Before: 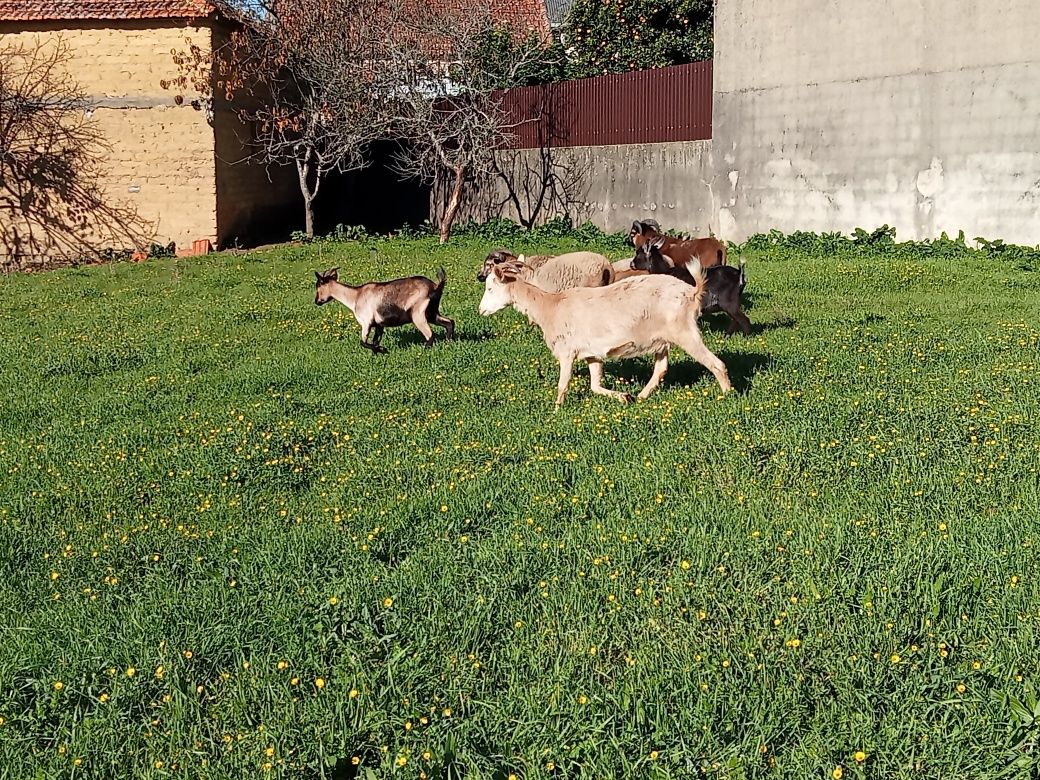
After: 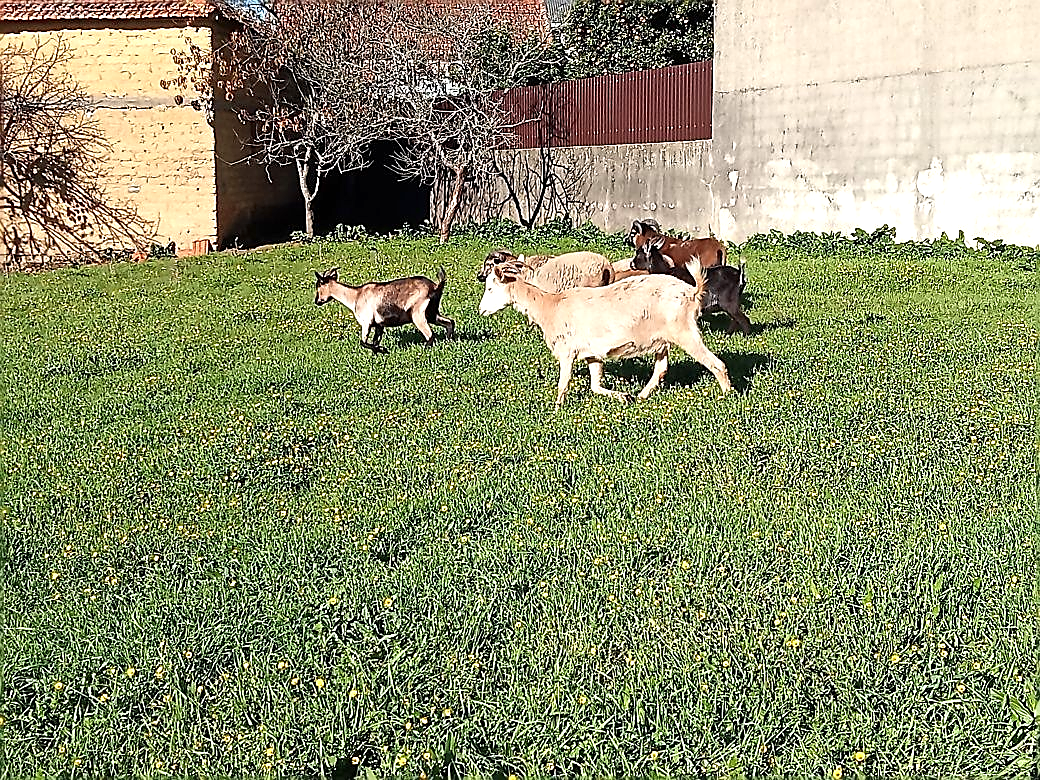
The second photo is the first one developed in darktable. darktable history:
sharpen: radius 1.4, amount 1.25, threshold 0.7
exposure: black level correction 0, exposure 0.5 EV, compensate highlight preservation false
